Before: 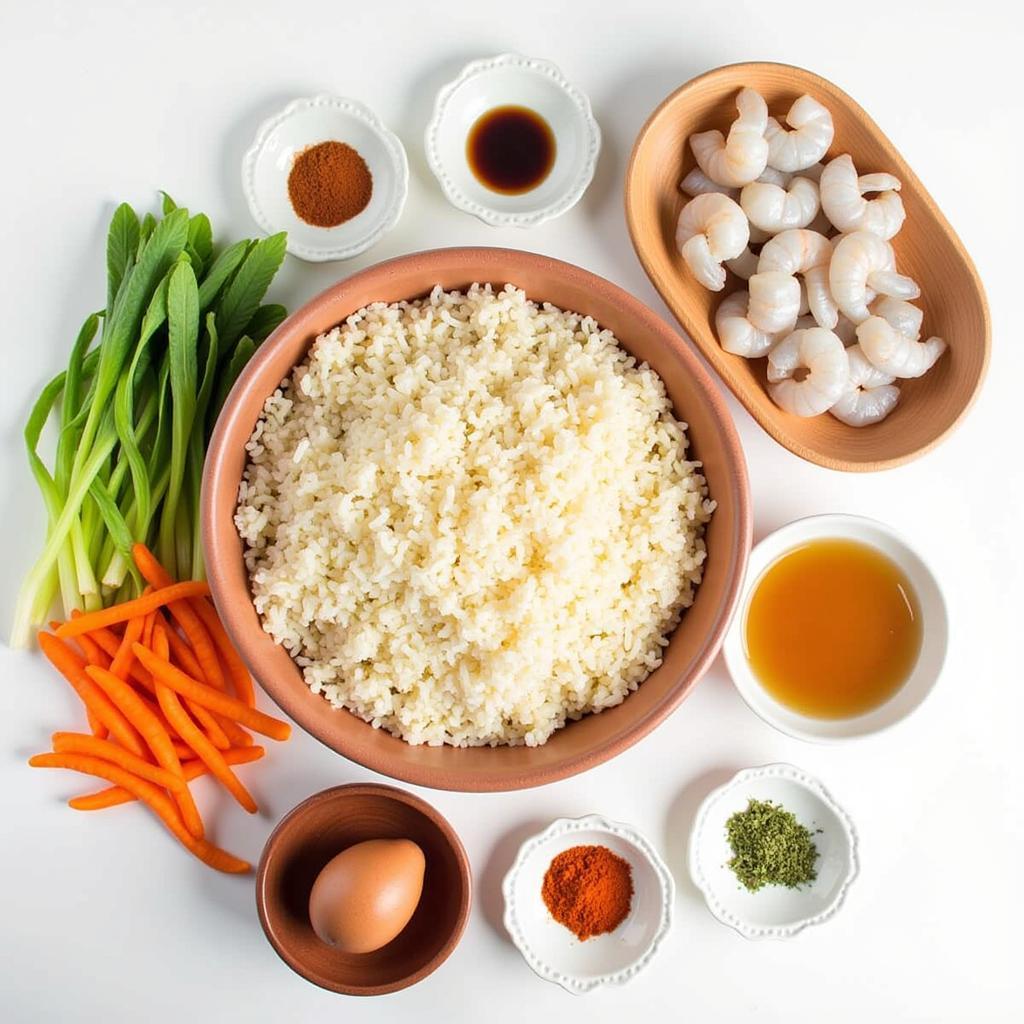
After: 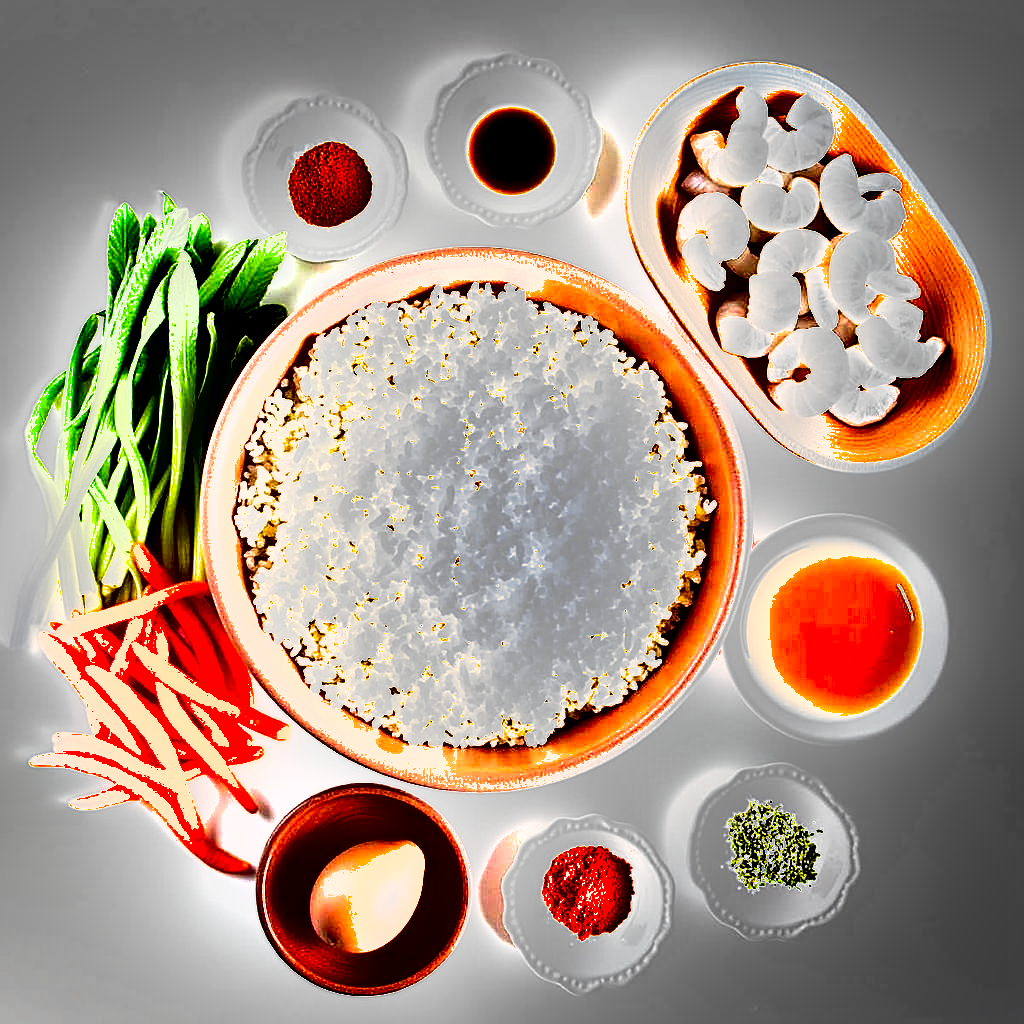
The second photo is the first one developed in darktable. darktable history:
shadows and highlights: shadows 52.51, soften with gaussian
exposure: black level correction 0, exposure 1.88 EV, compensate exposure bias true, compensate highlight preservation false
sharpen: on, module defaults
